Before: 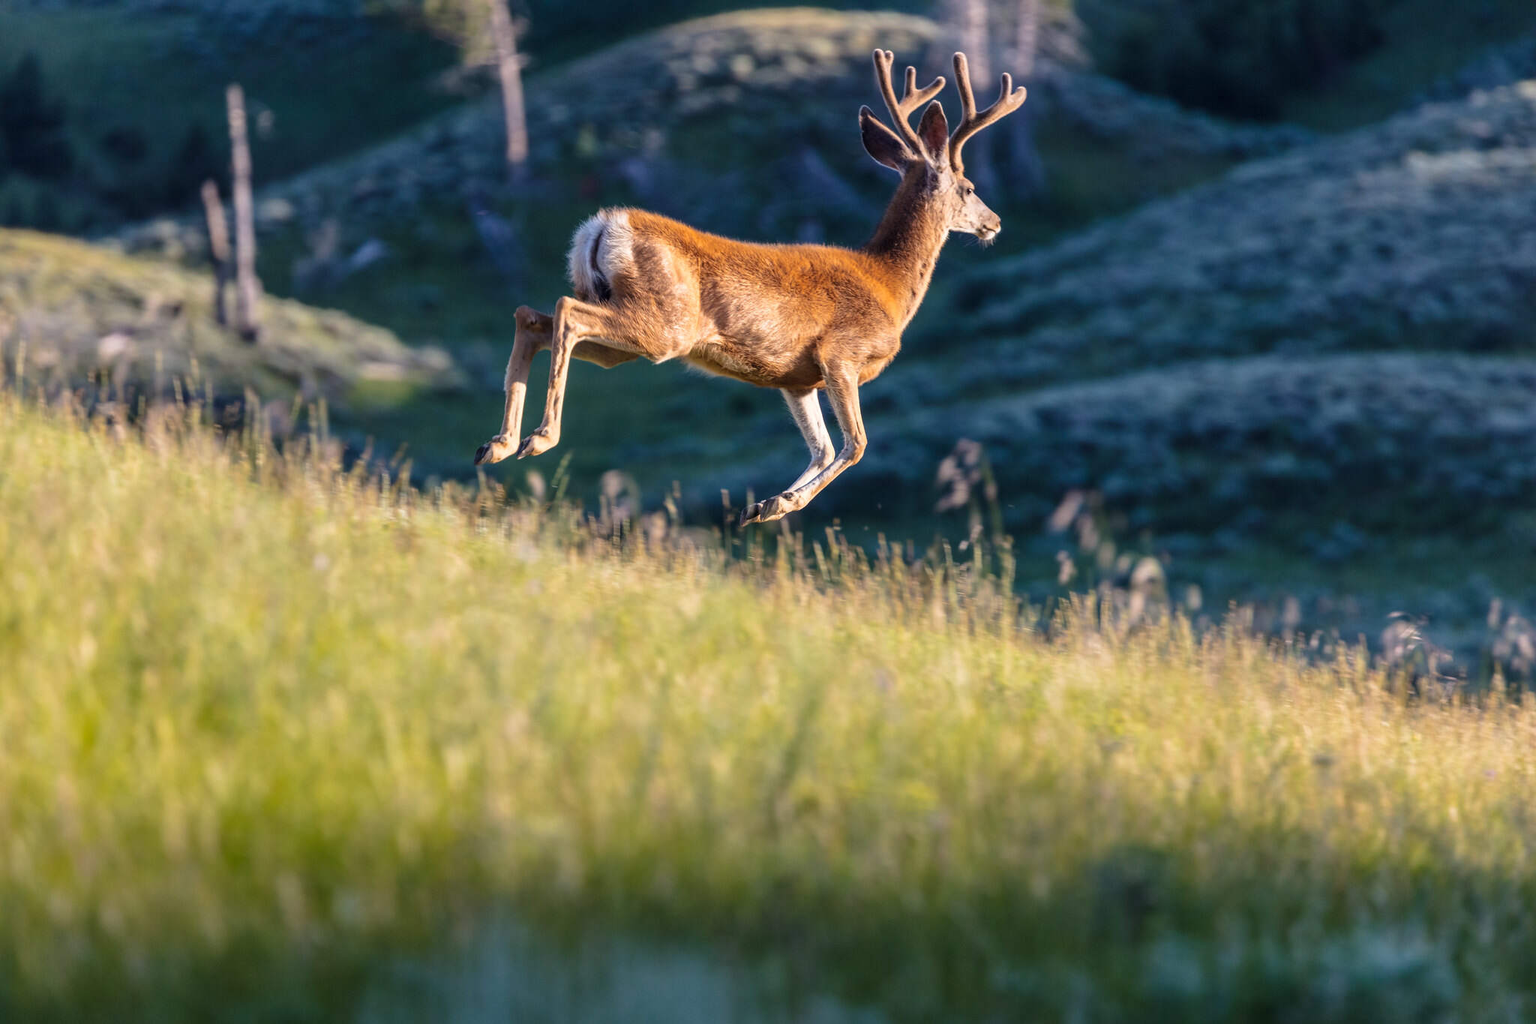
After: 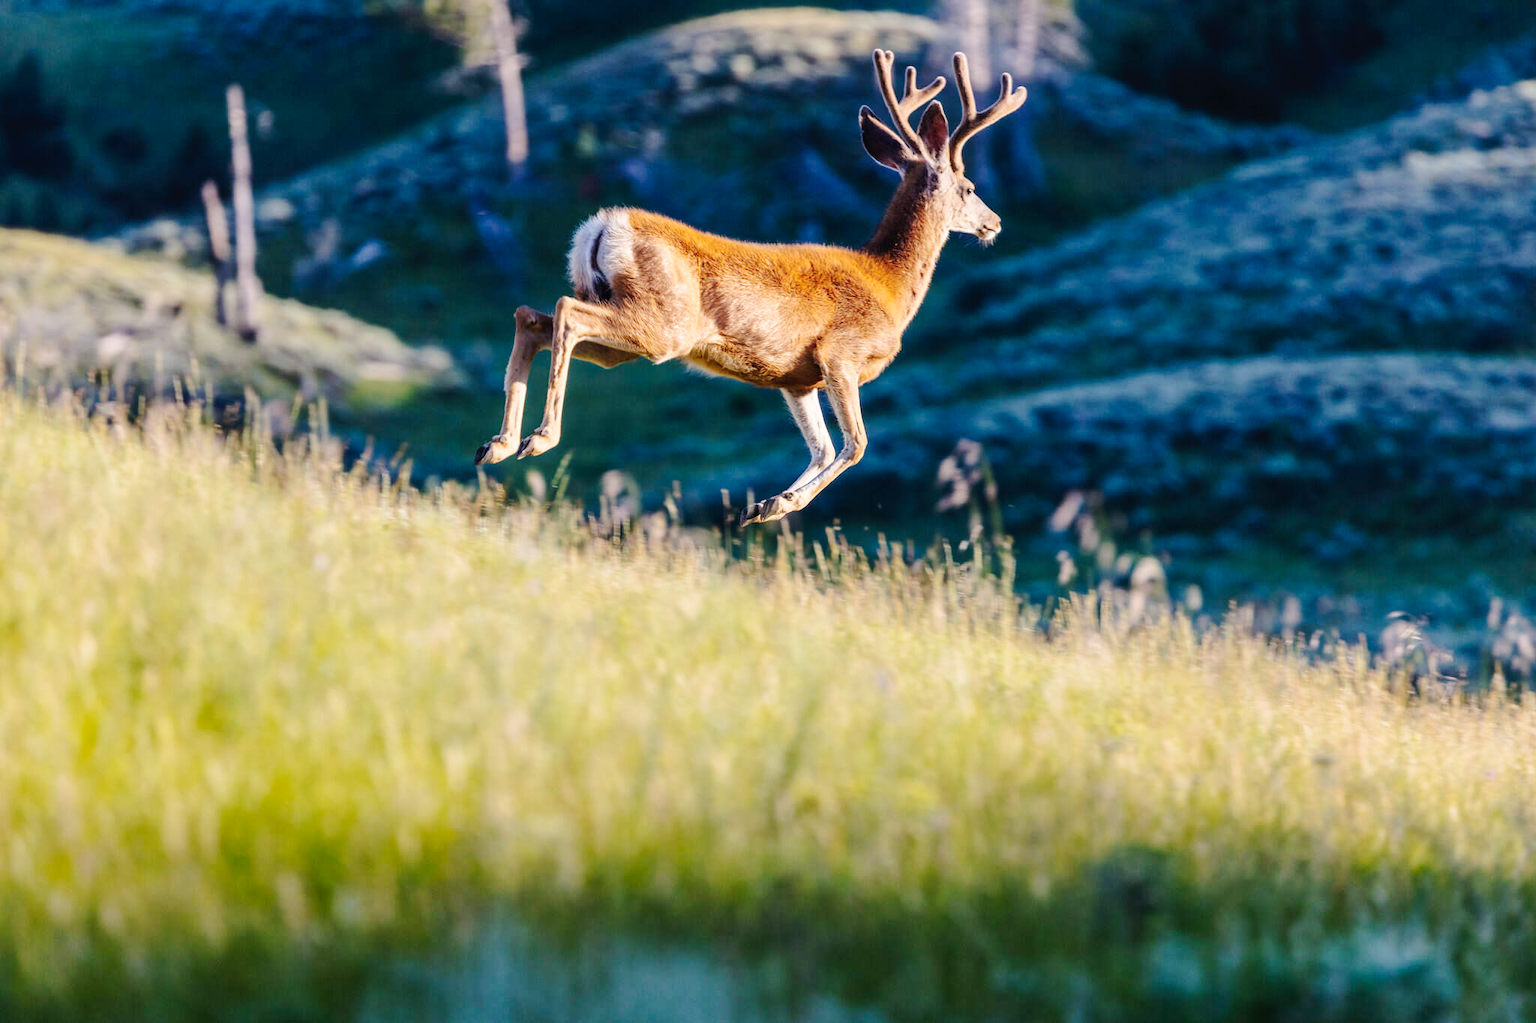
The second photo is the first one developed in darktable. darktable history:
base curve: curves: ch0 [(0, 0) (0.283, 0.295) (1, 1)], preserve colors none
tone curve: curves: ch0 [(0, 0) (0.003, 0.014) (0.011, 0.017) (0.025, 0.023) (0.044, 0.035) (0.069, 0.04) (0.1, 0.062) (0.136, 0.099) (0.177, 0.152) (0.224, 0.214) (0.277, 0.291) (0.335, 0.383) (0.399, 0.487) (0.468, 0.581) (0.543, 0.662) (0.623, 0.738) (0.709, 0.802) (0.801, 0.871) (0.898, 0.936) (1, 1)], preserve colors none
